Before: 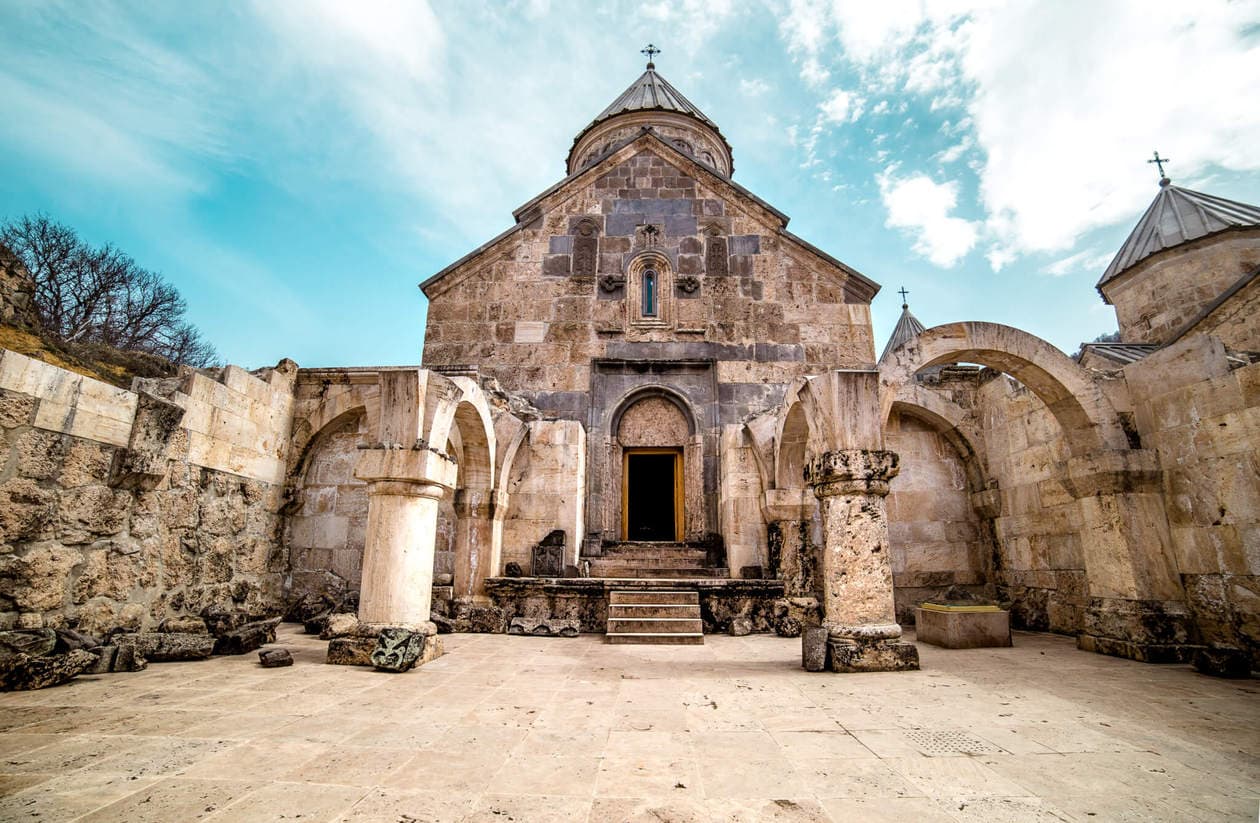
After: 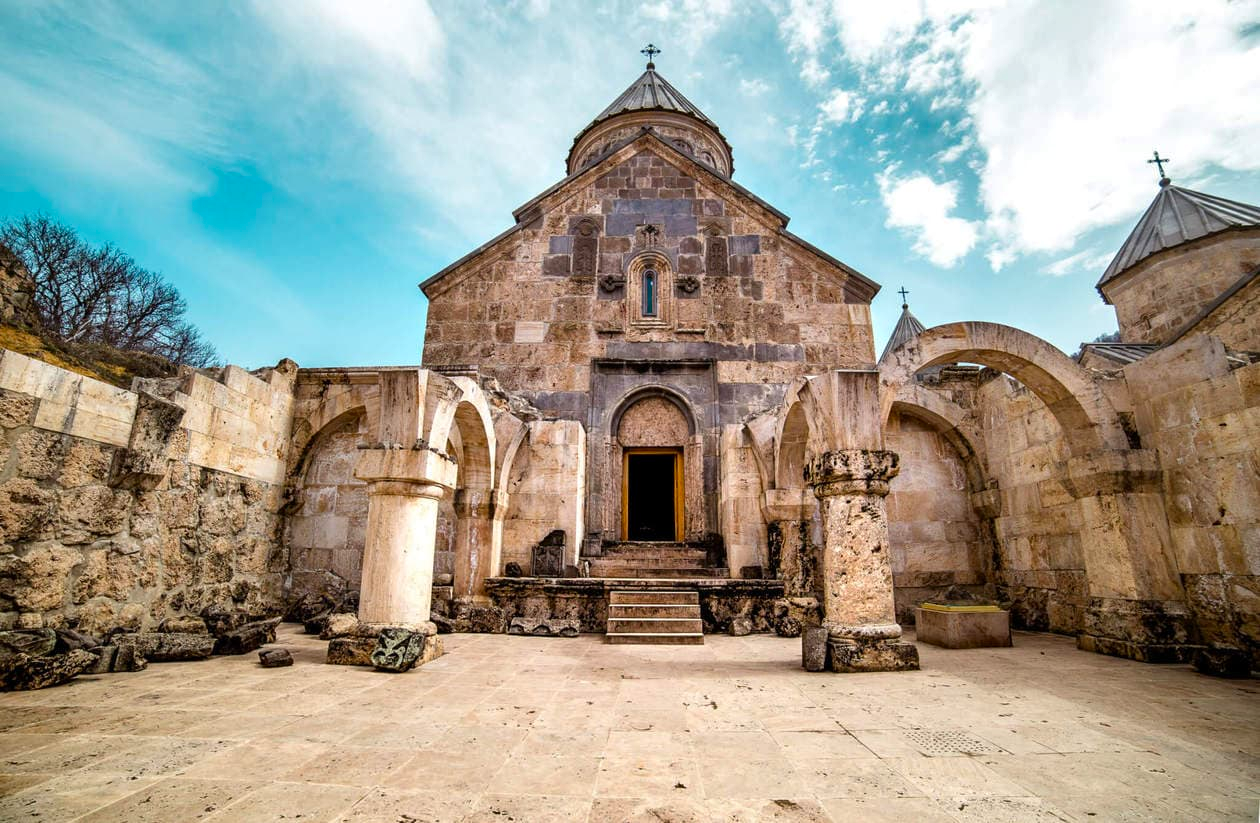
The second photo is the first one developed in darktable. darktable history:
color contrast: green-magenta contrast 1.2, blue-yellow contrast 1.2
shadows and highlights: shadows 49, highlights -41, soften with gaussian
